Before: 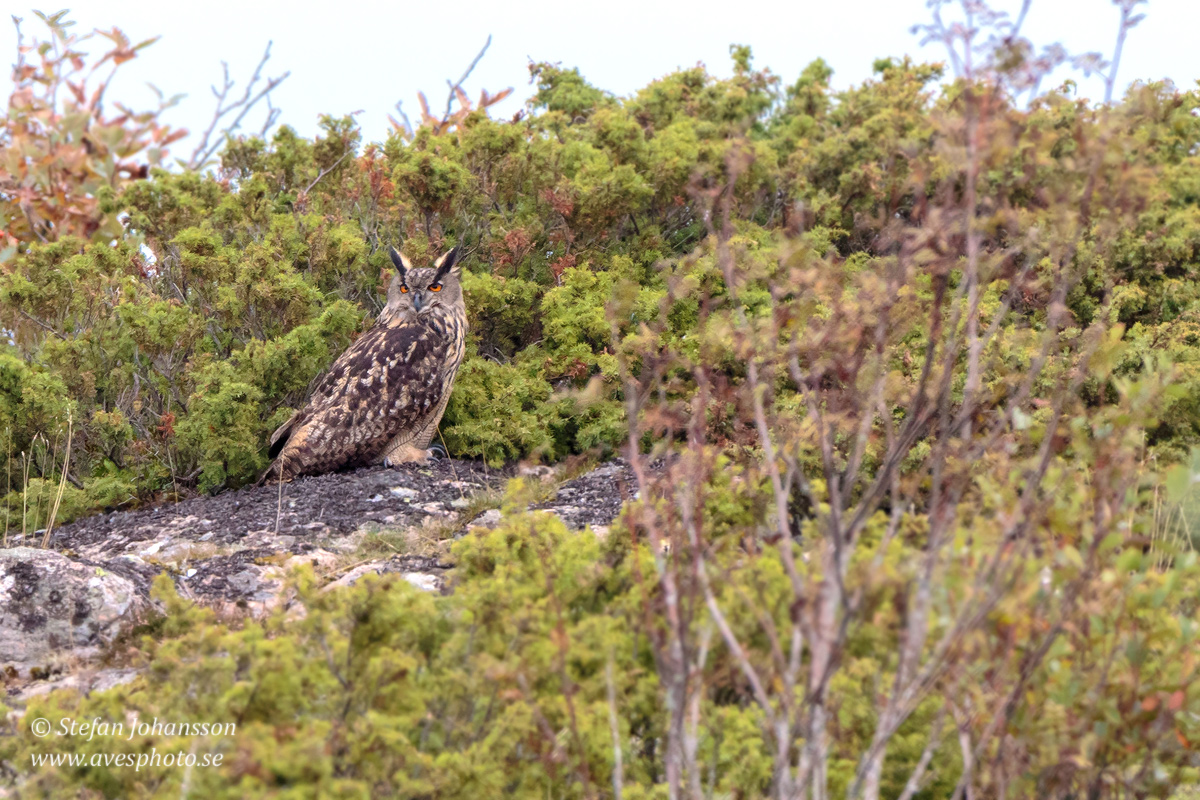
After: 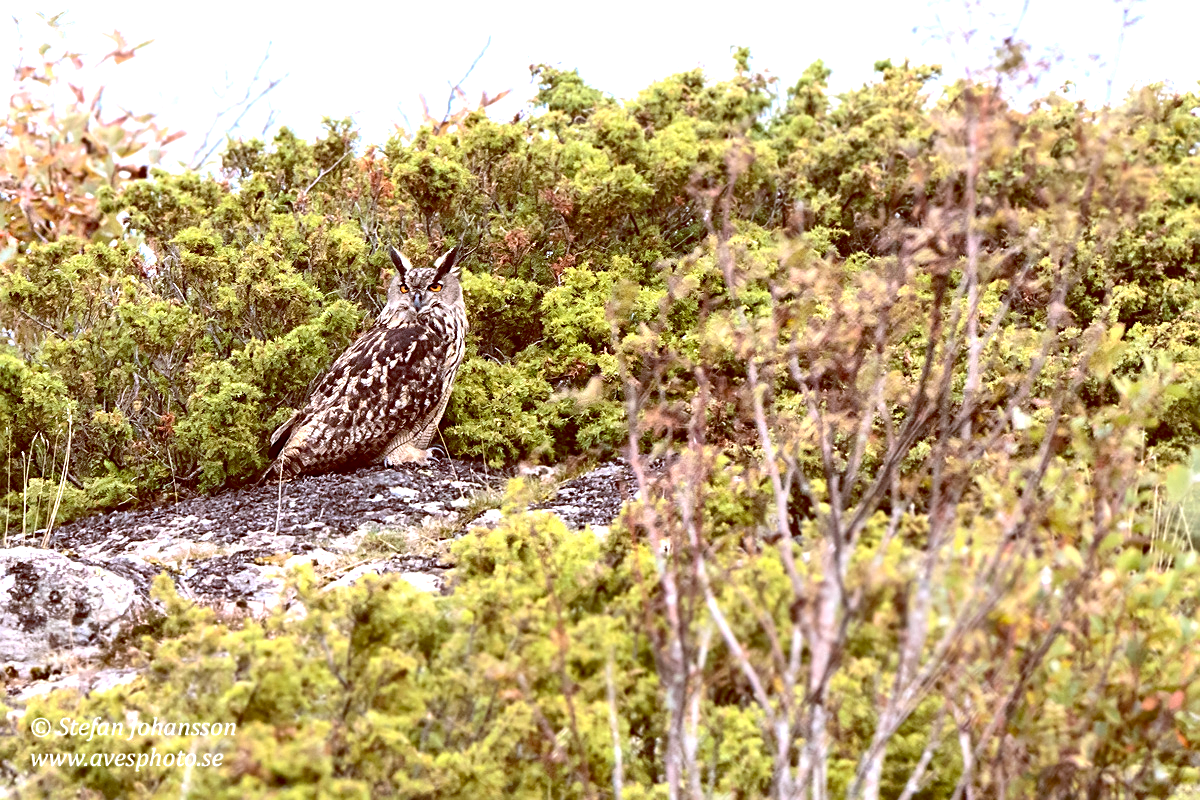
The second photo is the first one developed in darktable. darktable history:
tone equalizer: -8 EV -1.08 EV, -7 EV -1.01 EV, -6 EV -0.867 EV, -5 EV -0.578 EV, -3 EV 0.578 EV, -2 EV 0.867 EV, -1 EV 1.01 EV, +0 EV 1.08 EV, edges refinement/feathering 500, mask exposure compensation -1.57 EV, preserve details no
sharpen: on, module defaults
color balance: lift [1, 1.011, 0.999, 0.989], gamma [1.109, 1.045, 1.039, 0.955], gain [0.917, 0.936, 0.952, 1.064], contrast 2.32%, contrast fulcrum 19%, output saturation 101%
